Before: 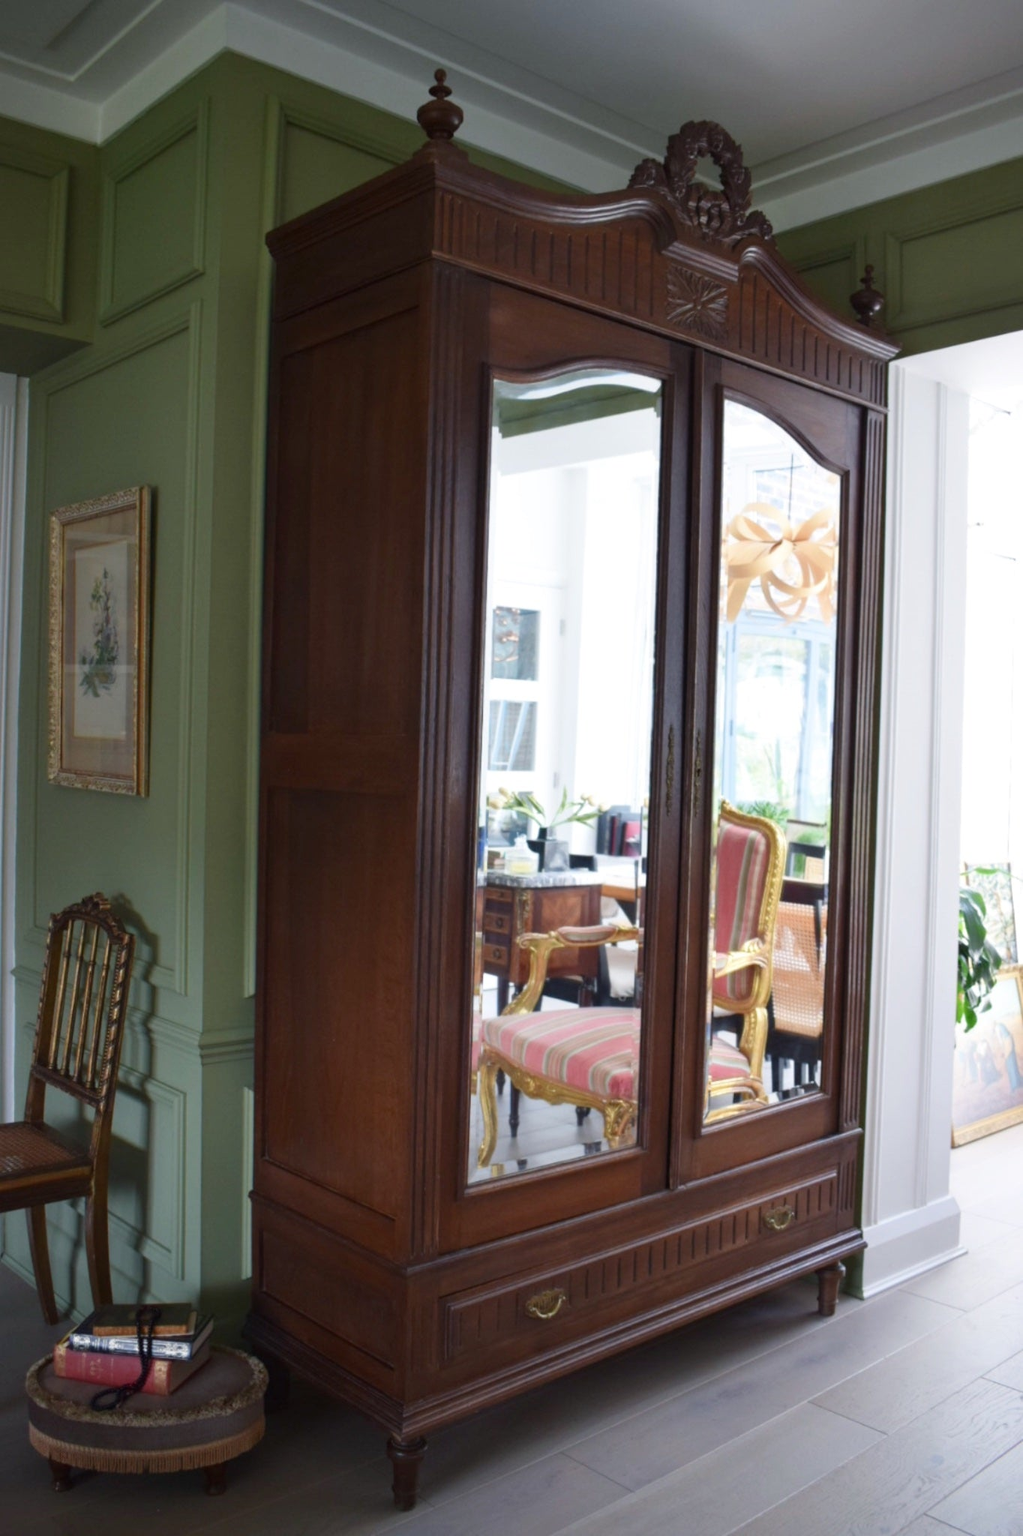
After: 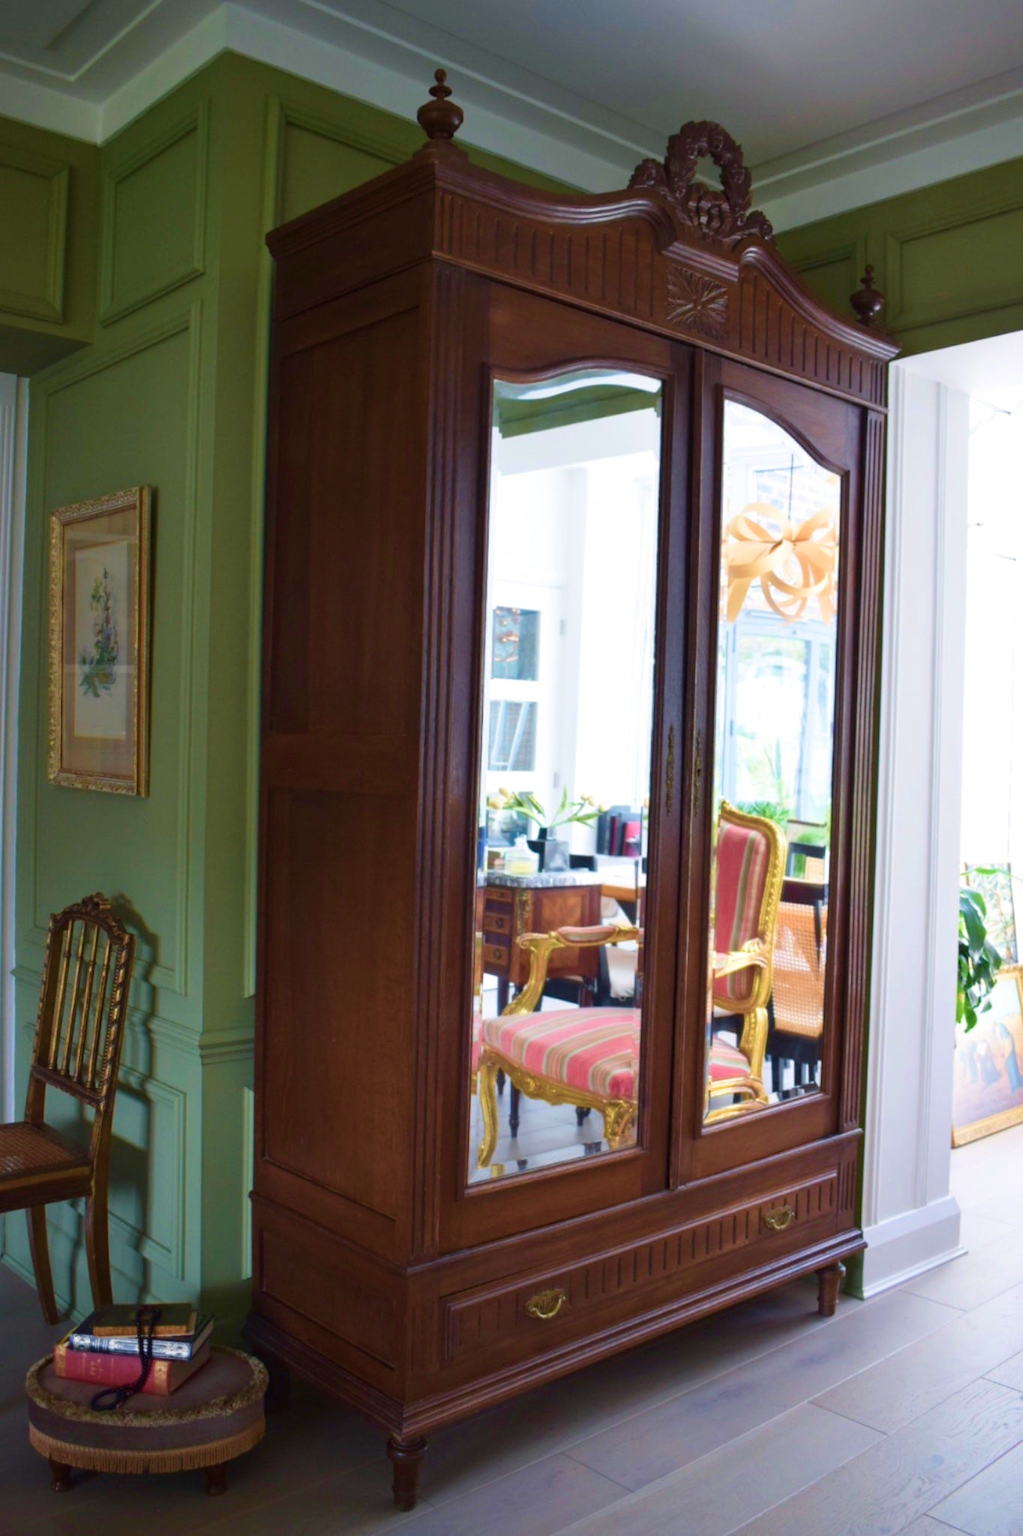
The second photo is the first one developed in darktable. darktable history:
tone equalizer: on, module defaults
velvia: strength 67.07%, mid-tones bias 0.972
